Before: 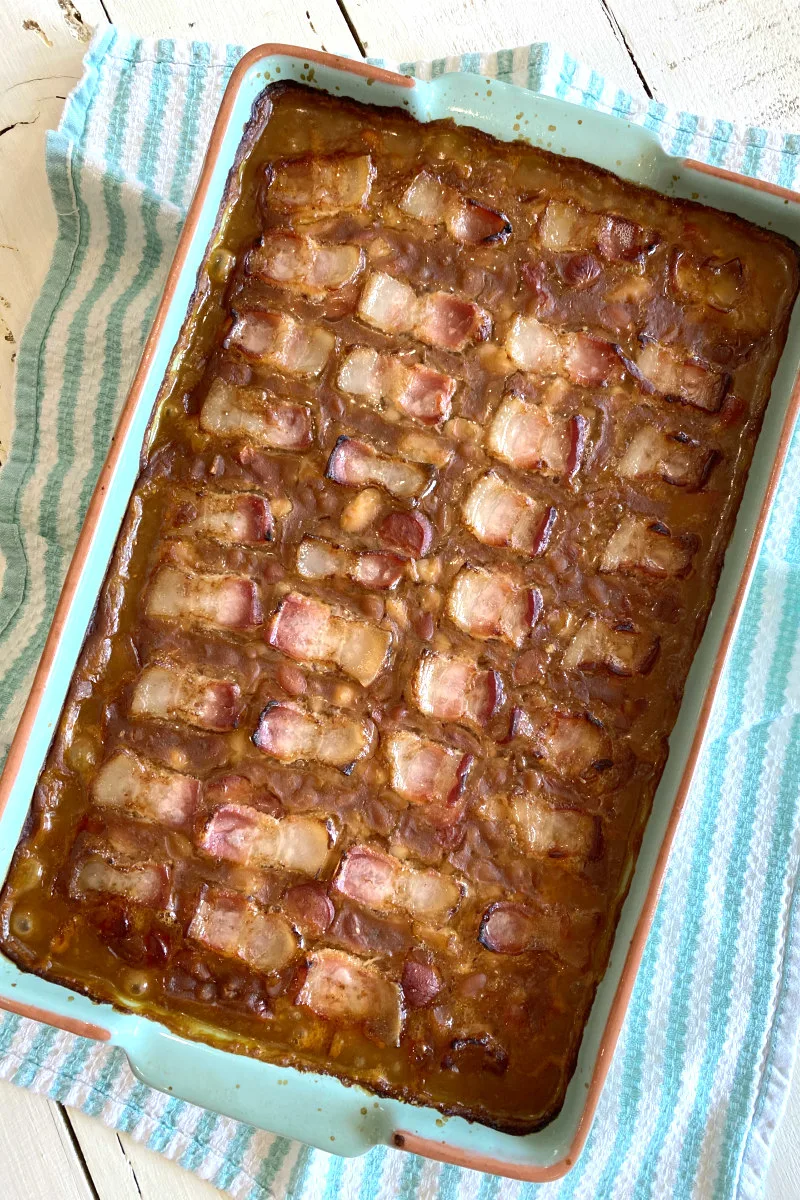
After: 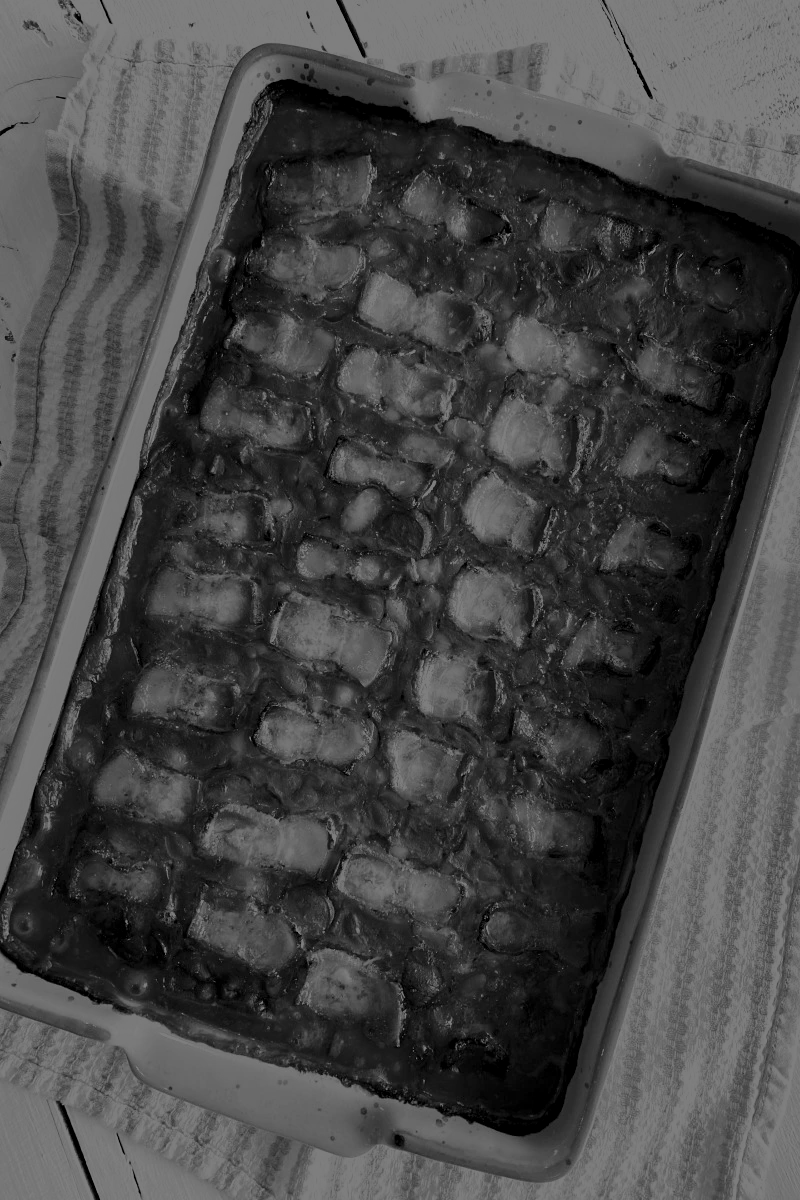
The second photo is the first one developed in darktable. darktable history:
contrast brightness saturation: contrast 0.15, brightness -0.01, saturation 0.1
monochrome: a 32, b 64, size 2.3
colorize: hue 194.4°, saturation 29%, source mix 61.75%, lightness 3.98%, version 1
